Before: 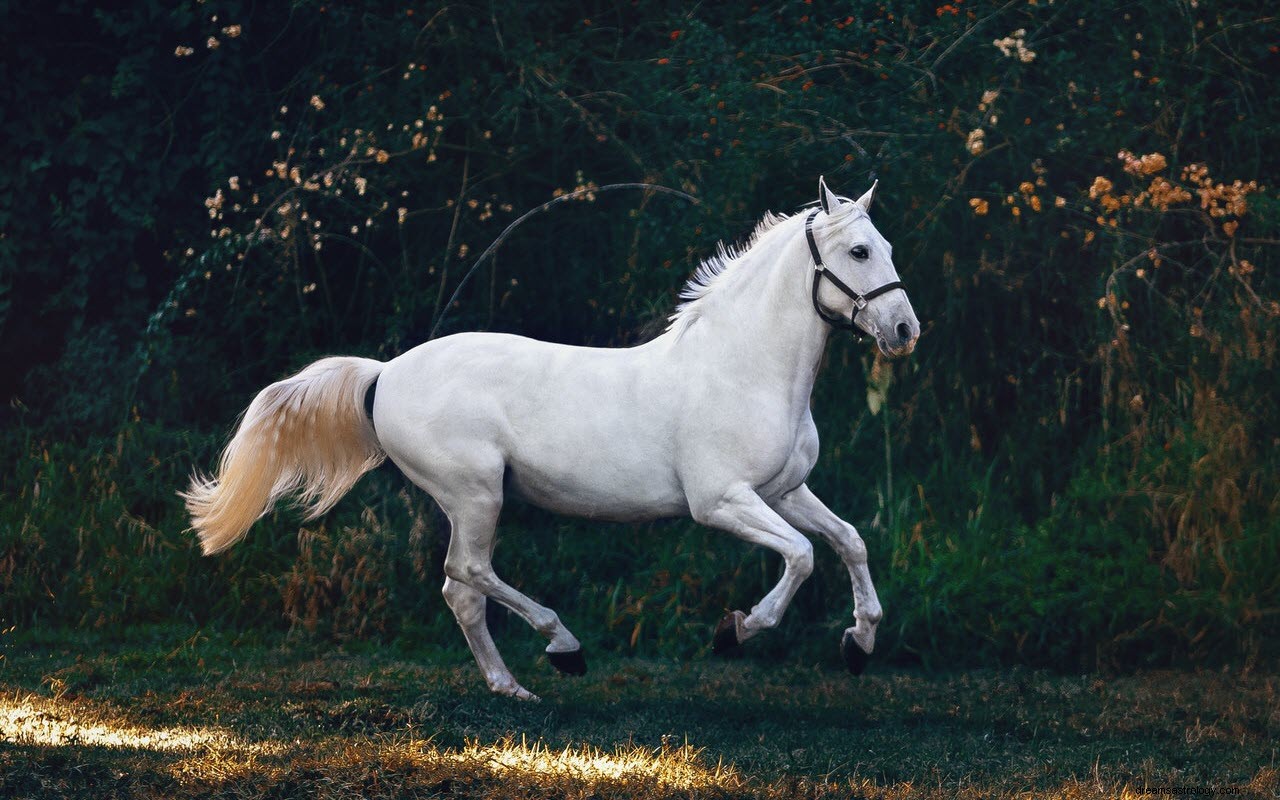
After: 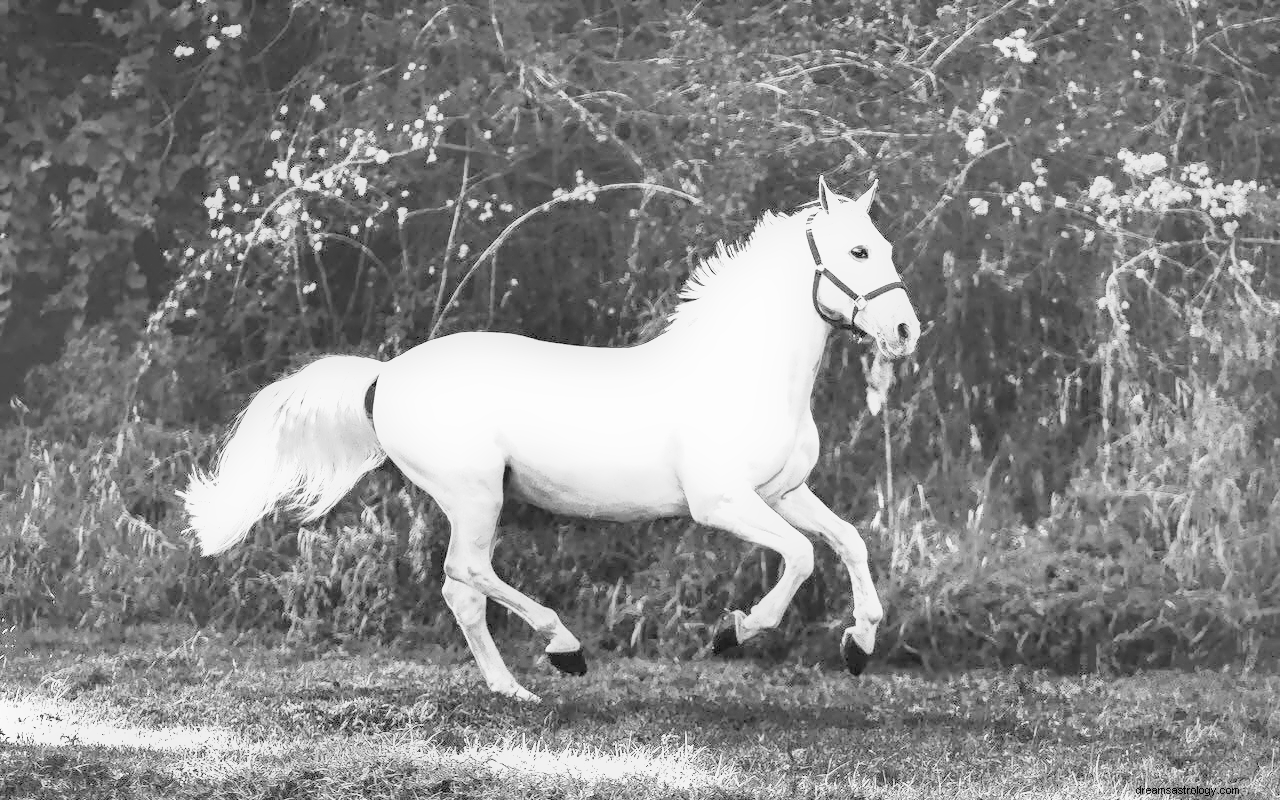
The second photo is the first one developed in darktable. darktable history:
color calibration: illuminant as shot in camera, x 0.358, y 0.373, temperature 4628.91 K
color balance rgb: perceptual saturation grading › global saturation 20%, perceptual saturation grading › highlights -25%, perceptual saturation grading › shadows 25%
denoise (profiled): preserve shadows 1.52, scattering 0.002, a [-1, 0, 0], compensate highlight preservation false
exposure: black level correction 0, exposure 1.379 EV, compensate exposure bias true, compensate highlight preservation false
filmic rgb: black relative exposure -7.65 EV, white relative exposure 4.56 EV, hardness 3.61, contrast 1.05
haze removal: compatibility mode true, adaptive false
highlight reconstruction: on, module defaults
hot pixels: on, module defaults
lens correction: scale 1, crop 1, focal 16, aperture 5.6, distance 1000, camera "Canon EOS RP", lens "Canon RF 16mm F2.8 STM"
white balance: red 2.229, blue 1.46
velvia: on, module defaults
monochrome "hmm": a -11.7, b 1.62, size 0.5, highlights 0.38
local contrast "155 XBW": shadows 185%, detail 225%
shadows and highlights: shadows 30
